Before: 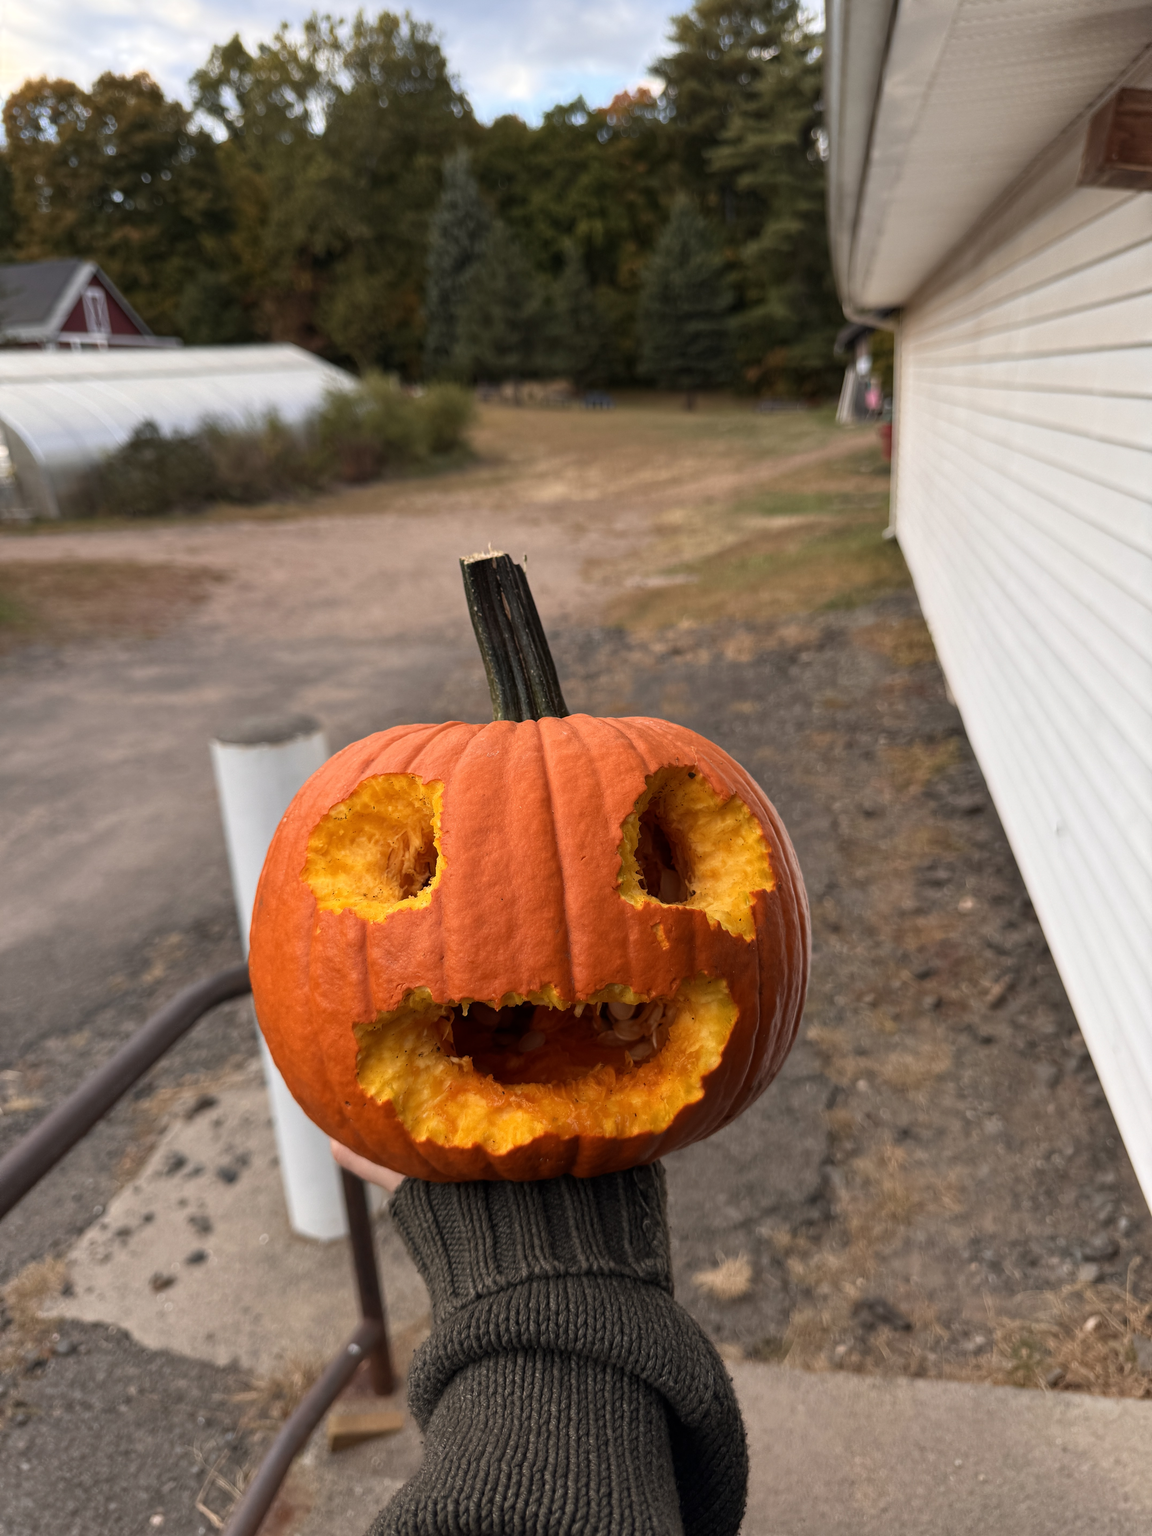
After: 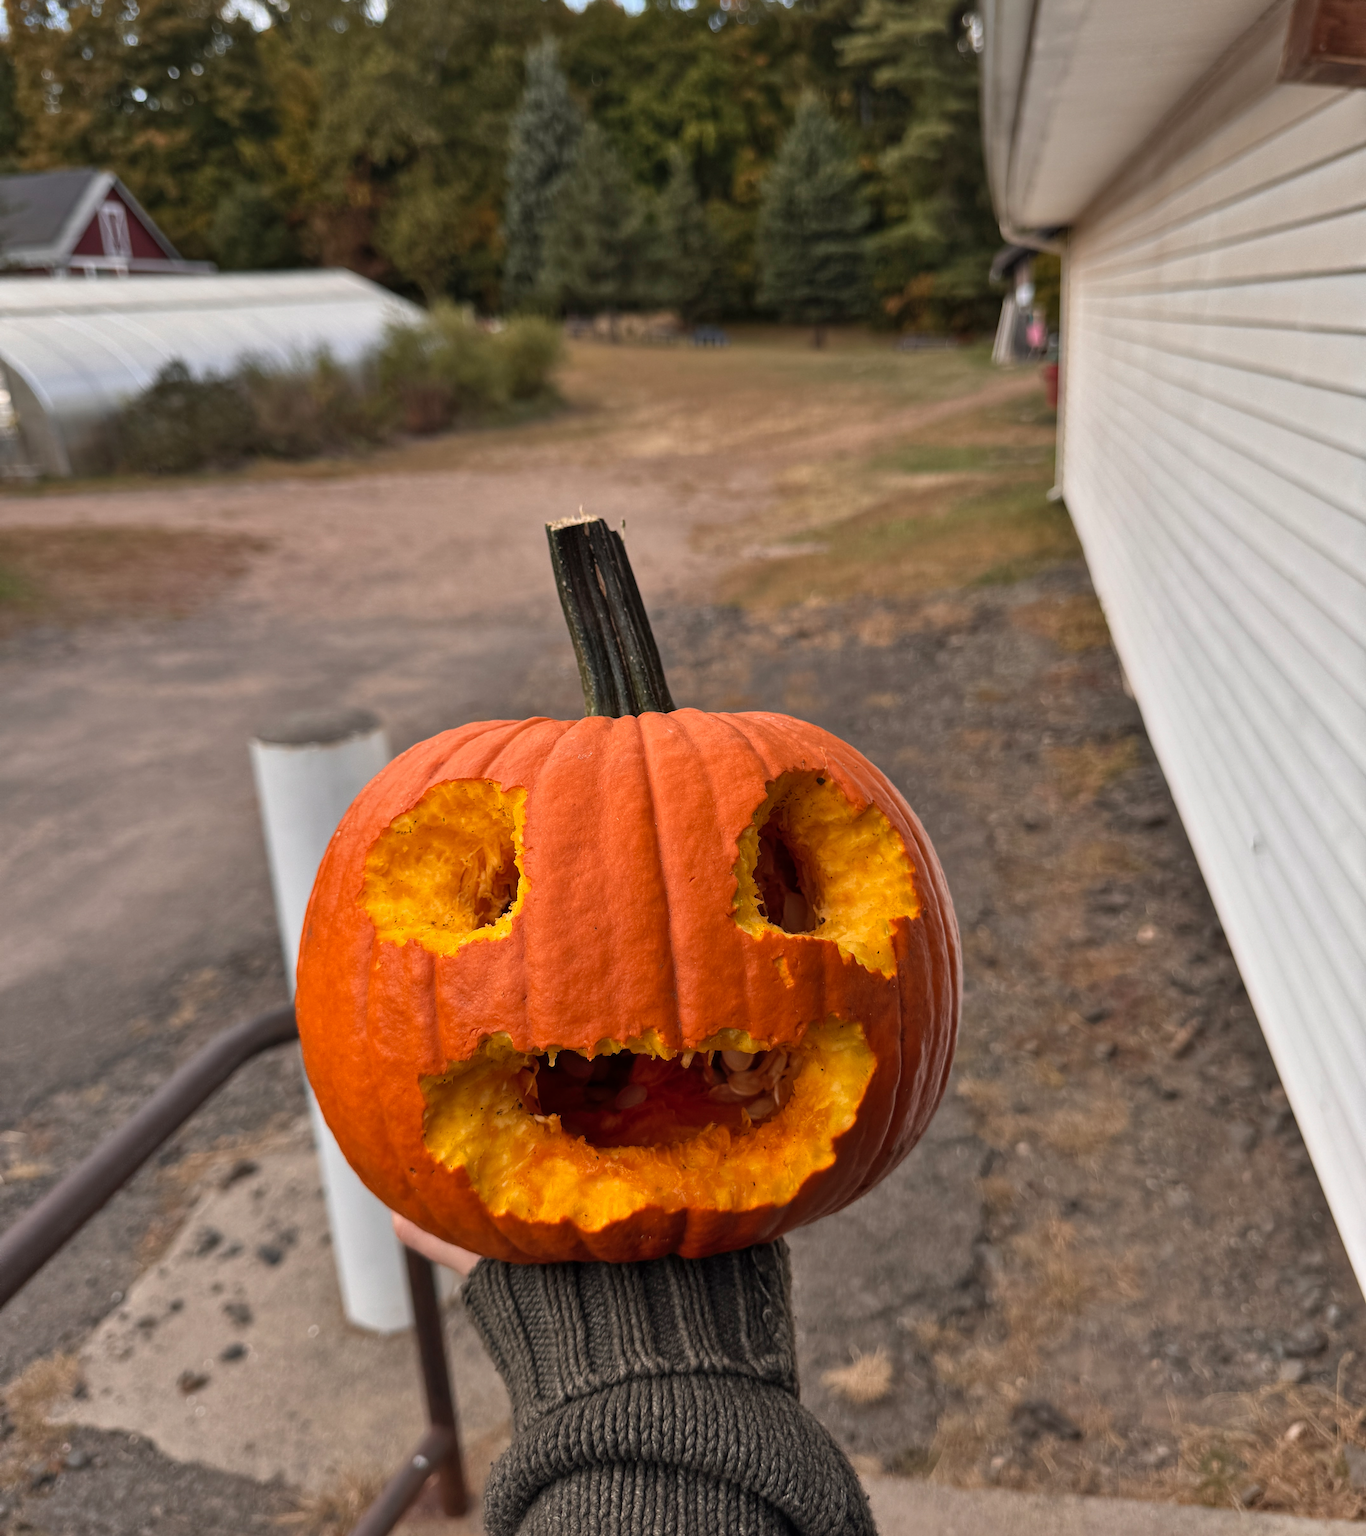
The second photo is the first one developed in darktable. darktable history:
tone equalizer: -7 EV 0.13 EV, smoothing diameter 25%, edges refinement/feathering 10, preserve details guided filter
crop: top 7.625%, bottom 8.027%
exposure: exposure -0.064 EV, compensate highlight preservation false
contrast brightness saturation: saturation -0.05
shadows and highlights: soften with gaussian
